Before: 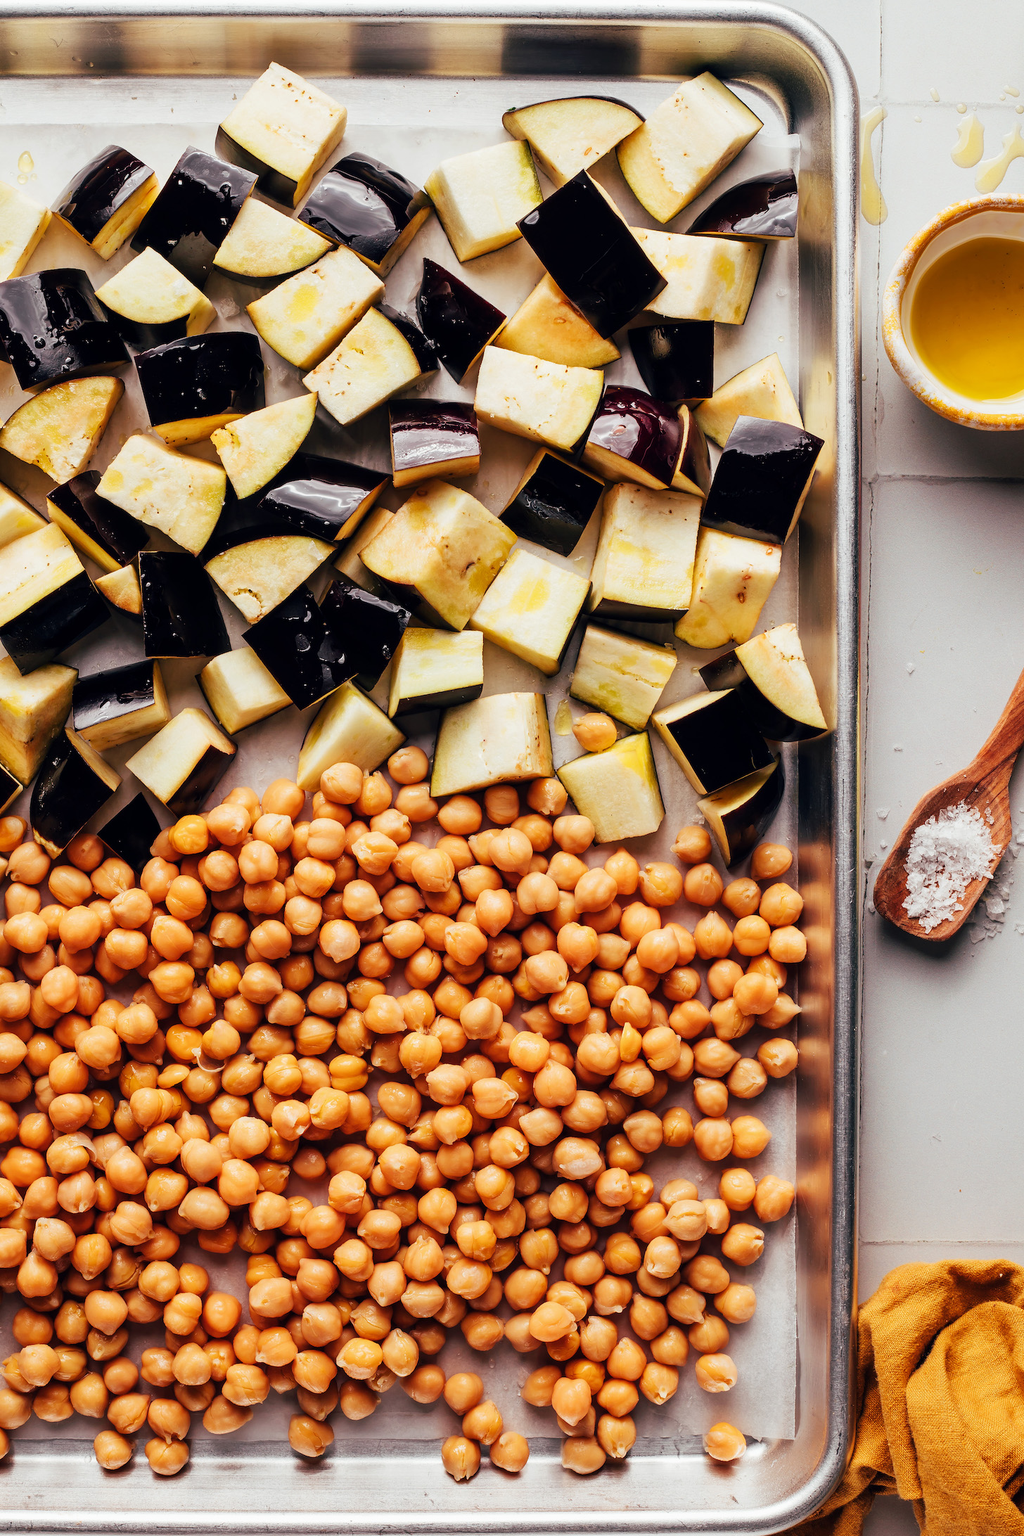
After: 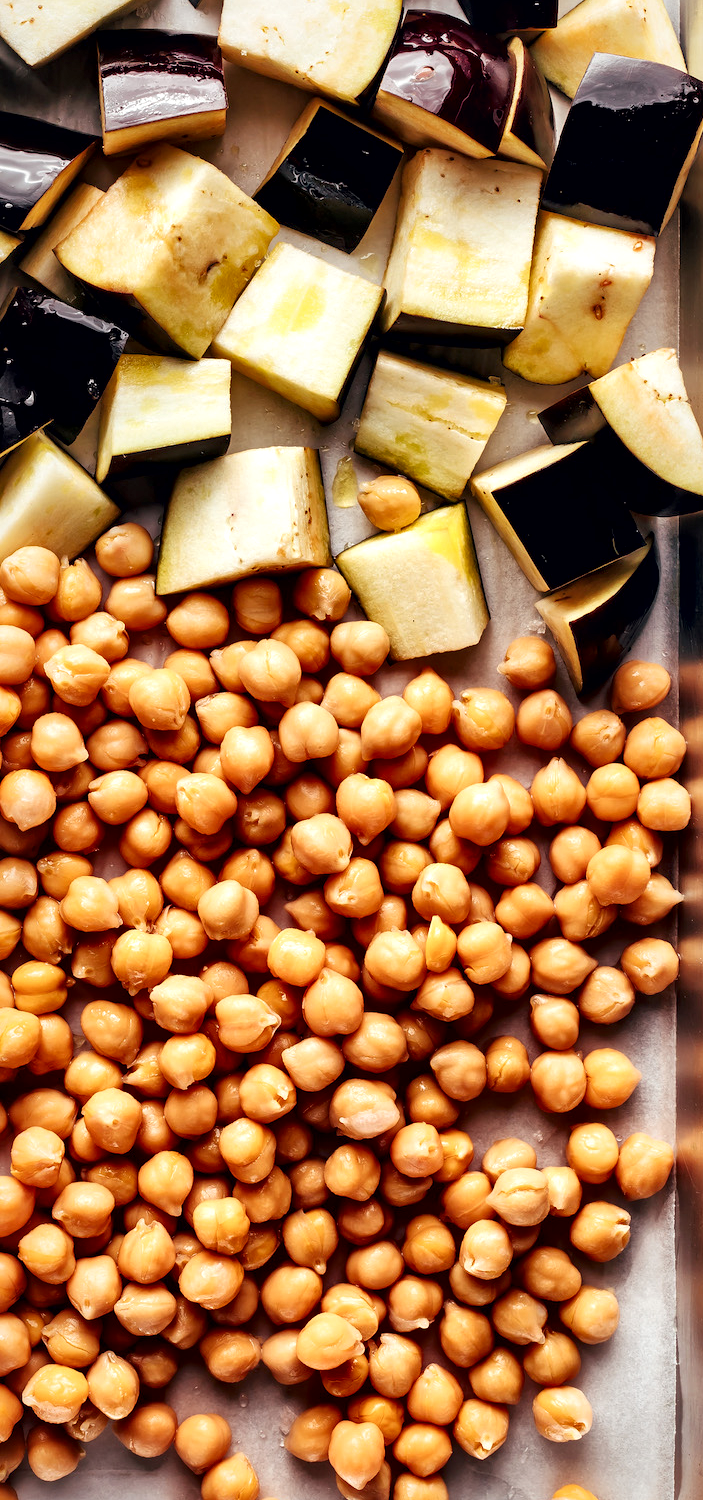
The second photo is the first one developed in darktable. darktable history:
crop: left 31.379%, top 24.658%, right 20.326%, bottom 6.628%
vibrance: vibrance 0%
local contrast: mode bilateral grid, contrast 44, coarseness 69, detail 214%, midtone range 0.2
